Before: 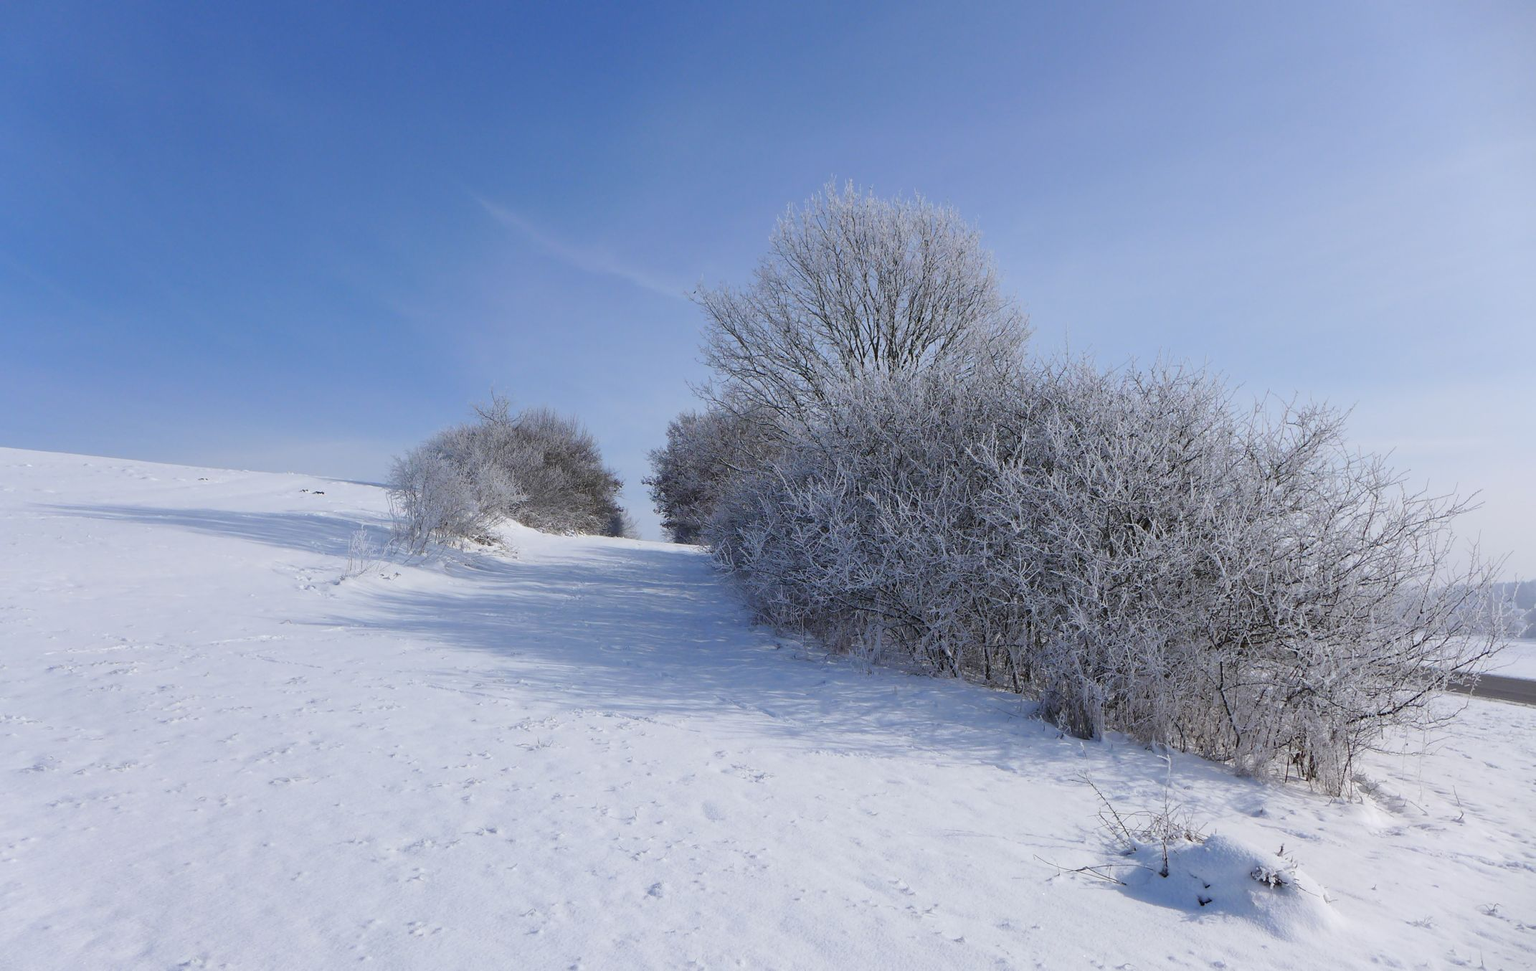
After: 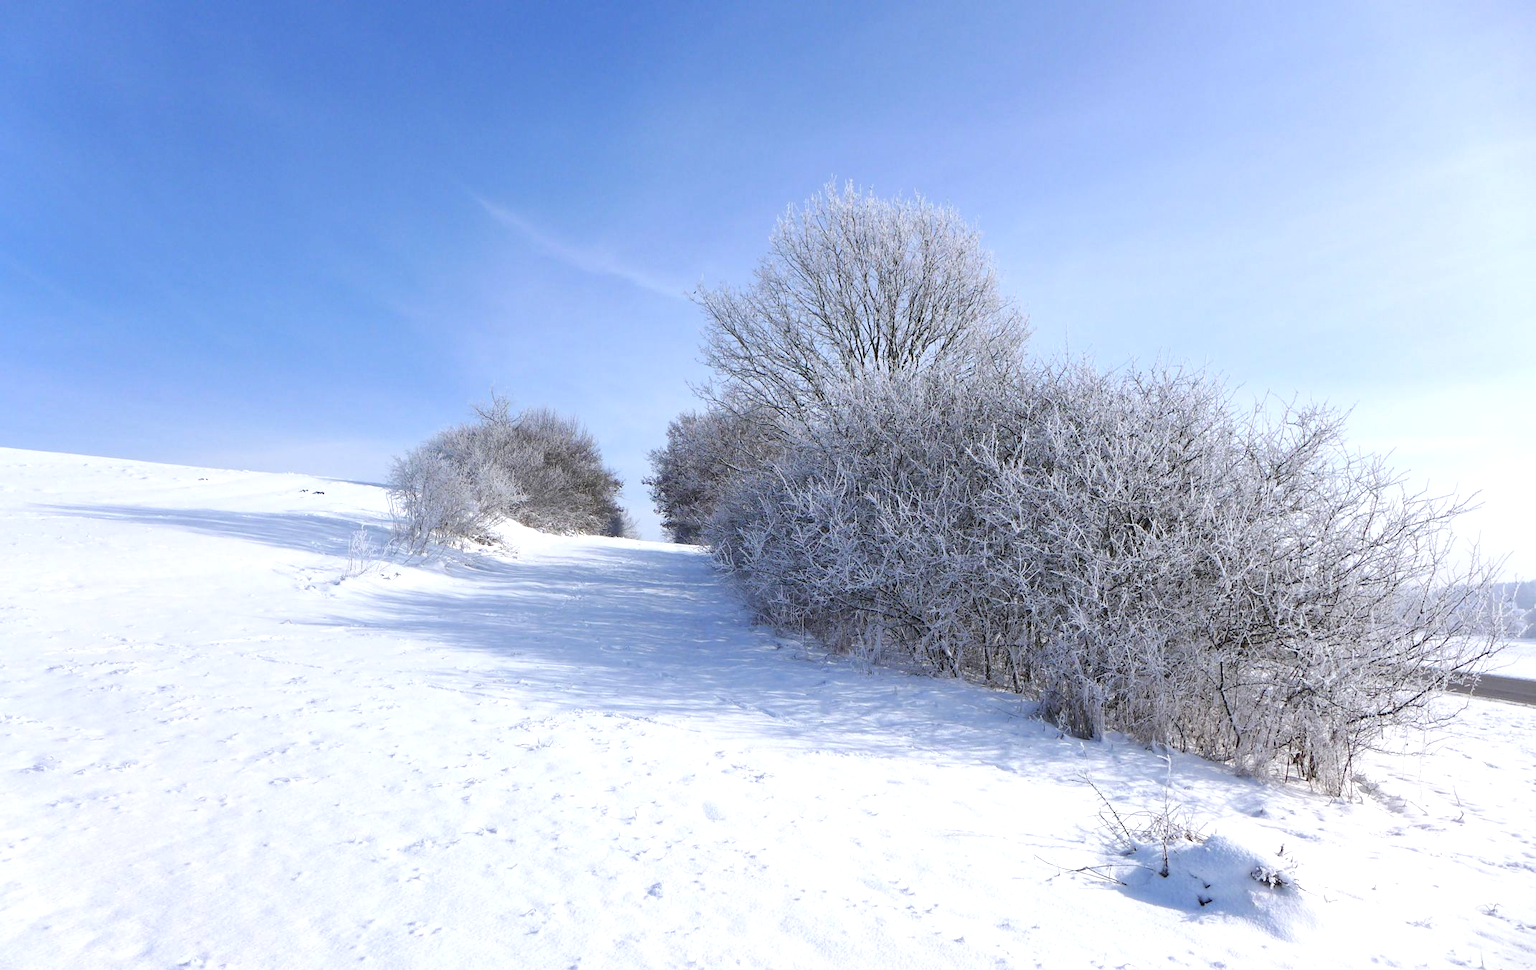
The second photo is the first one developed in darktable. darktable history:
local contrast: highlights 100%, shadows 100%, detail 120%, midtone range 0.2
exposure: black level correction 0, exposure 0.7 EV, compensate exposure bias true, compensate highlight preservation false
